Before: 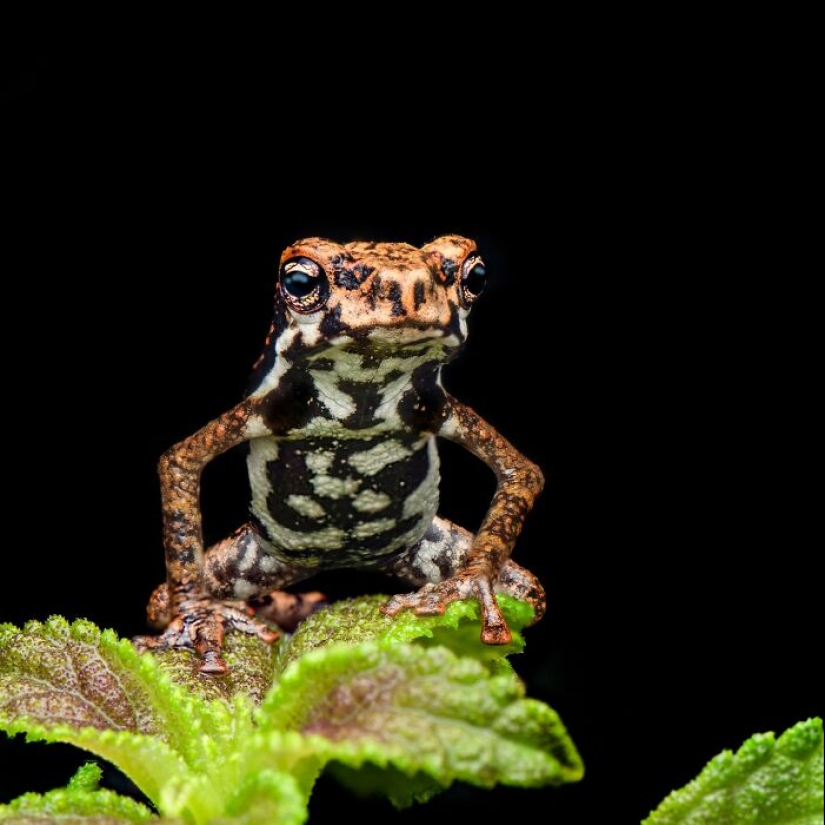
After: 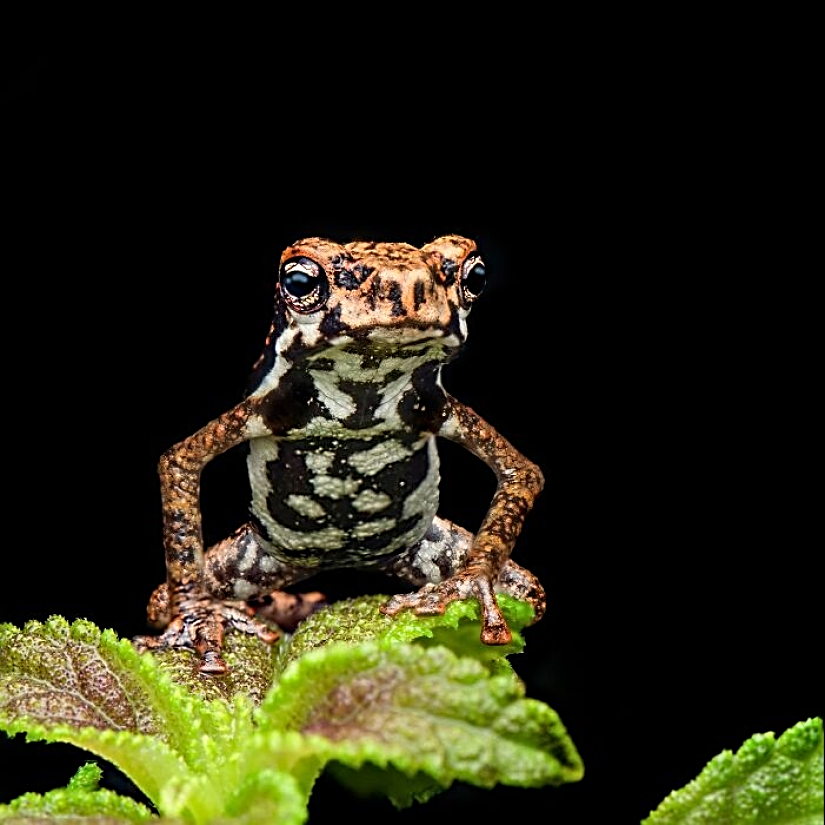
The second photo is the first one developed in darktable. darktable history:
sharpen: radius 2.561, amount 0.649
